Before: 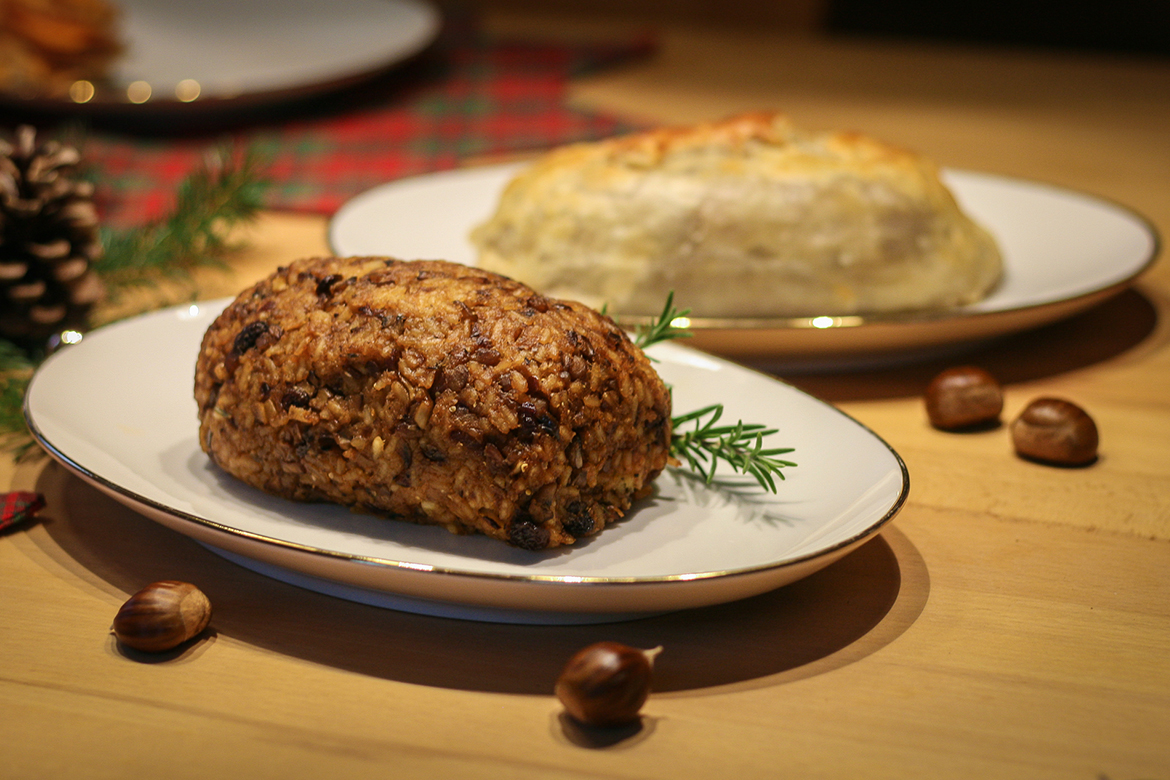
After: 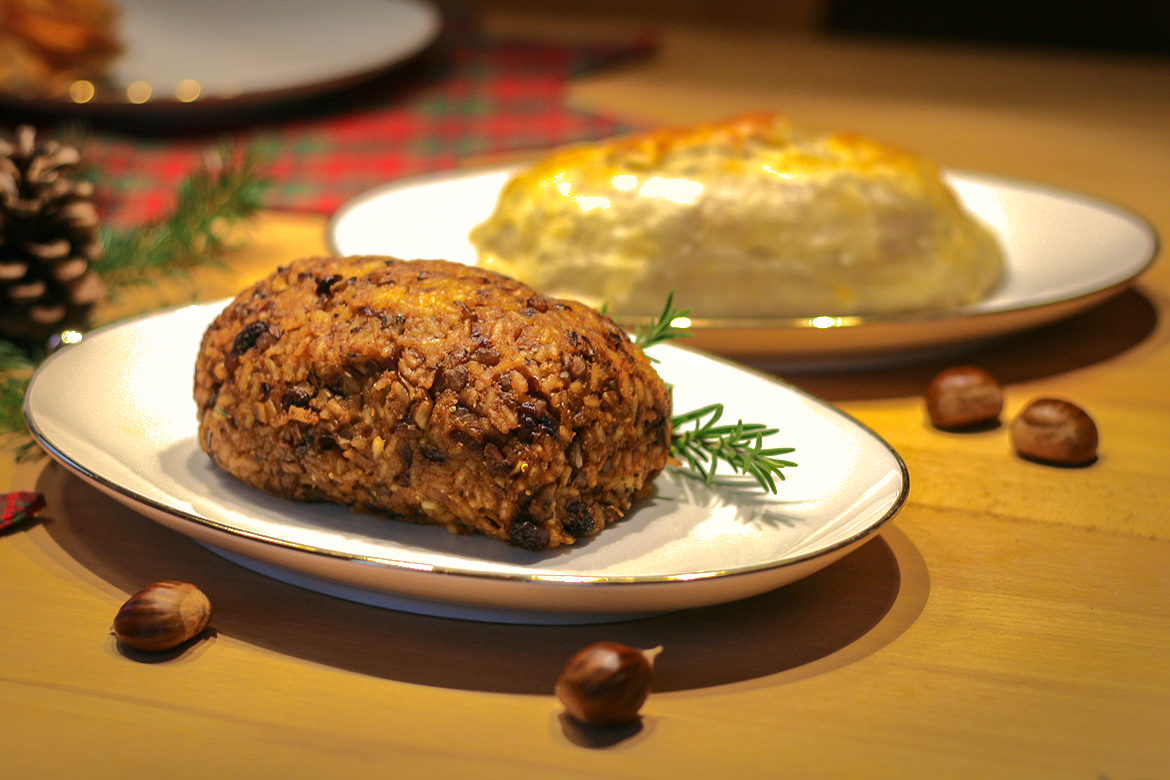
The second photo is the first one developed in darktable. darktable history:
shadows and highlights: shadows -18.65, highlights -73.33
tone equalizer: edges refinement/feathering 500, mask exposure compensation -1.57 EV, preserve details no
exposure: exposure 0.605 EV, compensate exposure bias true, compensate highlight preservation false
